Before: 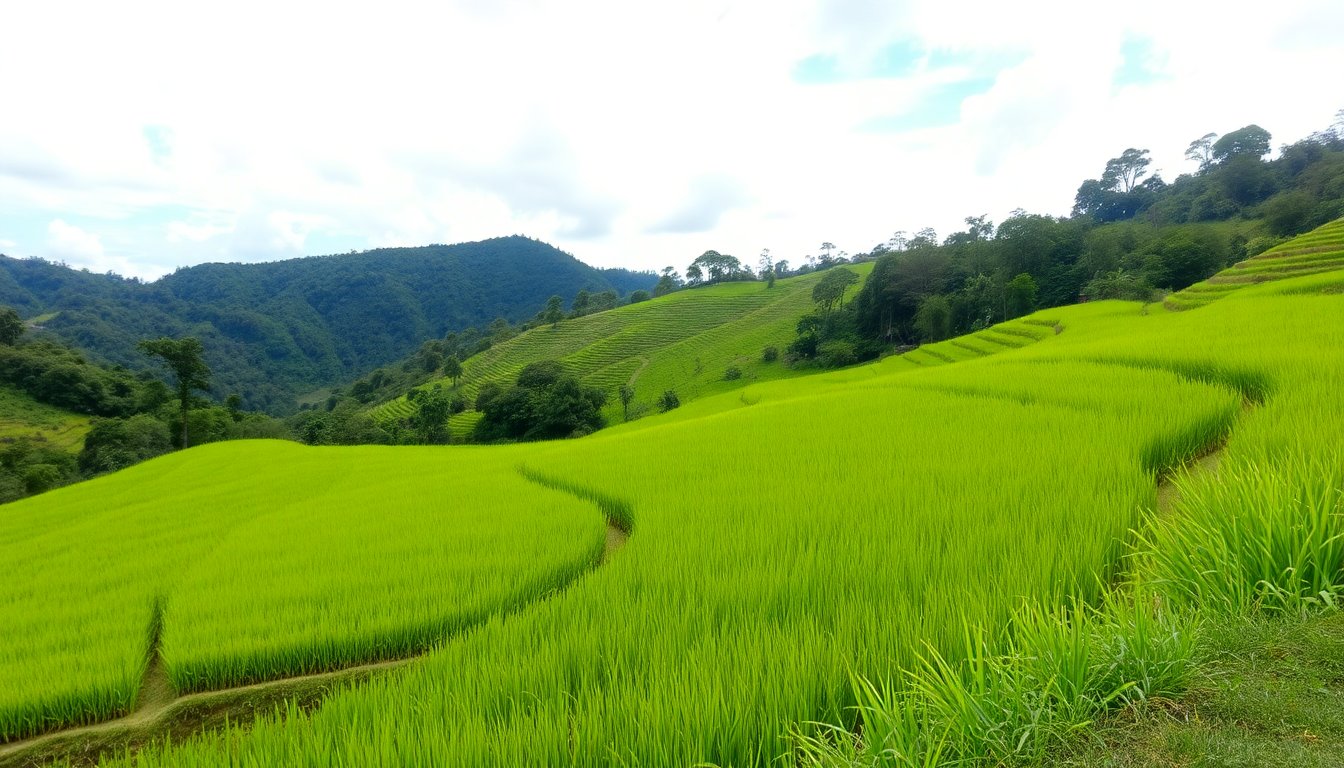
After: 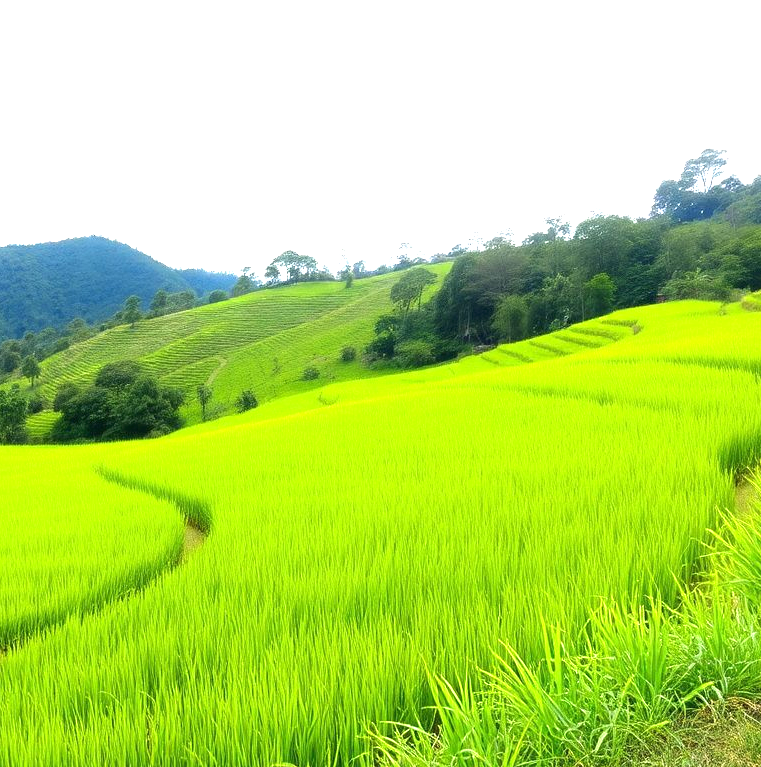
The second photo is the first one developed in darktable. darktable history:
crop: left 31.458%, top 0%, right 11.876%
exposure: black level correction 0, exposure 1.2 EV, compensate exposure bias true, compensate highlight preservation false
